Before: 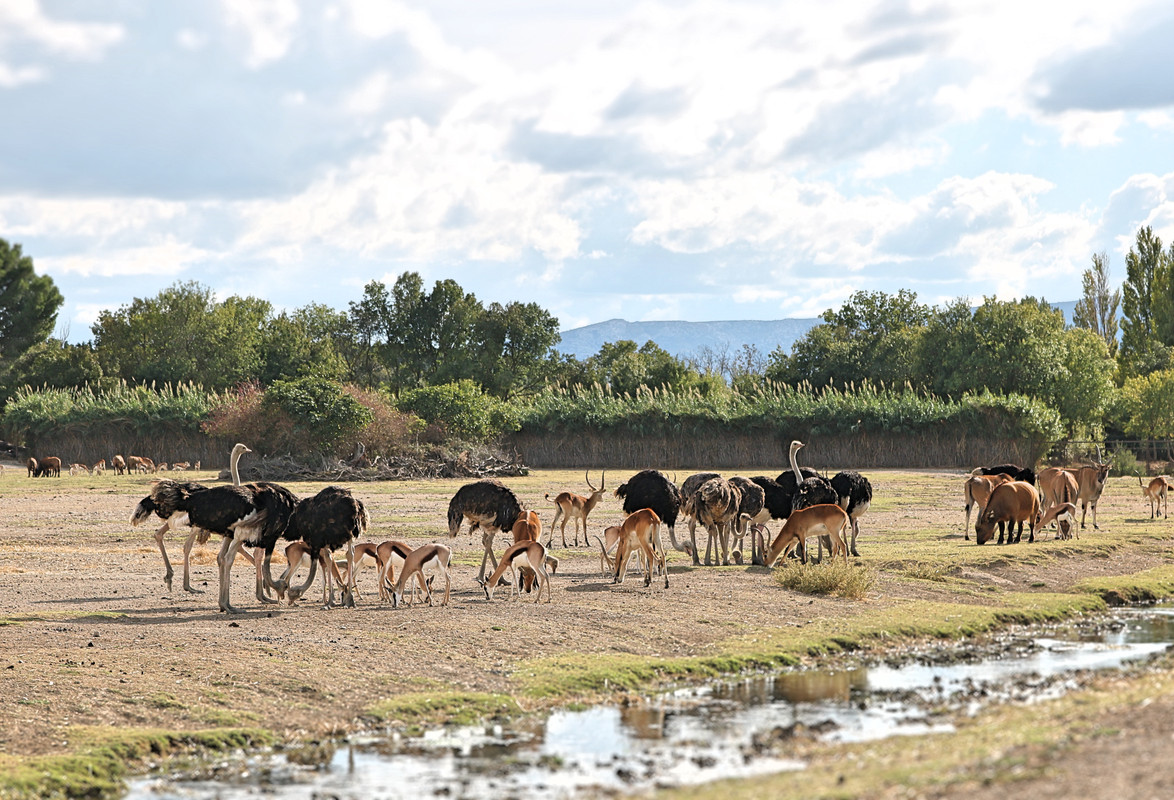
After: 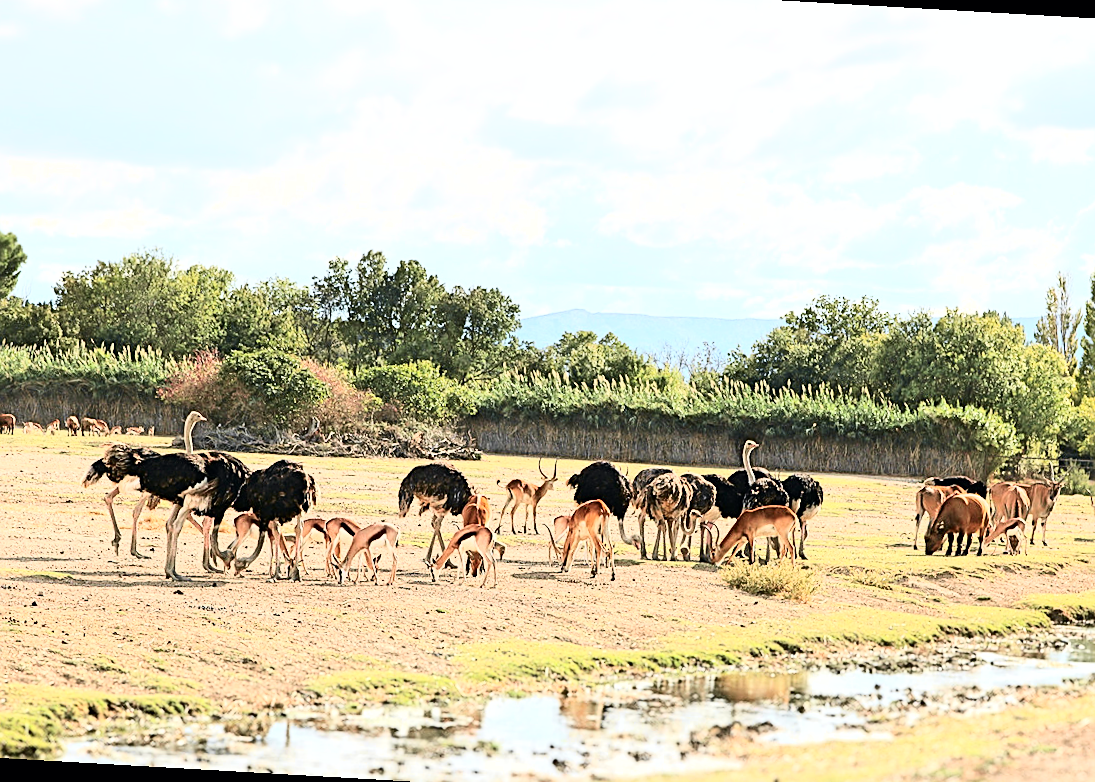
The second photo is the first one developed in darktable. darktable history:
shadows and highlights: shadows -0.483, highlights 40.58
crop and rotate: angle -3.28°, left 5.343%, top 5.224%, right 4.675%, bottom 4.413%
tone curve: curves: ch0 [(0, 0) (0.058, 0.027) (0.214, 0.183) (0.295, 0.288) (0.48, 0.541) (0.658, 0.703) (0.741, 0.775) (0.844, 0.866) (0.986, 0.957)]; ch1 [(0, 0) (0.172, 0.123) (0.312, 0.296) (0.437, 0.429) (0.471, 0.469) (0.502, 0.5) (0.513, 0.515) (0.572, 0.603) (0.617, 0.653) (0.68, 0.724) (0.889, 0.924) (1, 1)]; ch2 [(0, 0) (0.411, 0.424) (0.489, 0.49) (0.502, 0.5) (0.512, 0.524) (0.549, 0.578) (0.604, 0.628) (0.709, 0.748) (1, 1)], color space Lab, independent channels, preserve colors none
tone equalizer: -8 EV -0.394 EV, -7 EV -0.41 EV, -6 EV -0.349 EV, -5 EV -0.251 EV, -3 EV 0.254 EV, -2 EV 0.36 EV, -1 EV 0.382 EV, +0 EV 0.386 EV
sharpen: on, module defaults
contrast brightness saturation: contrast 0.198, brightness 0.153, saturation 0.141
